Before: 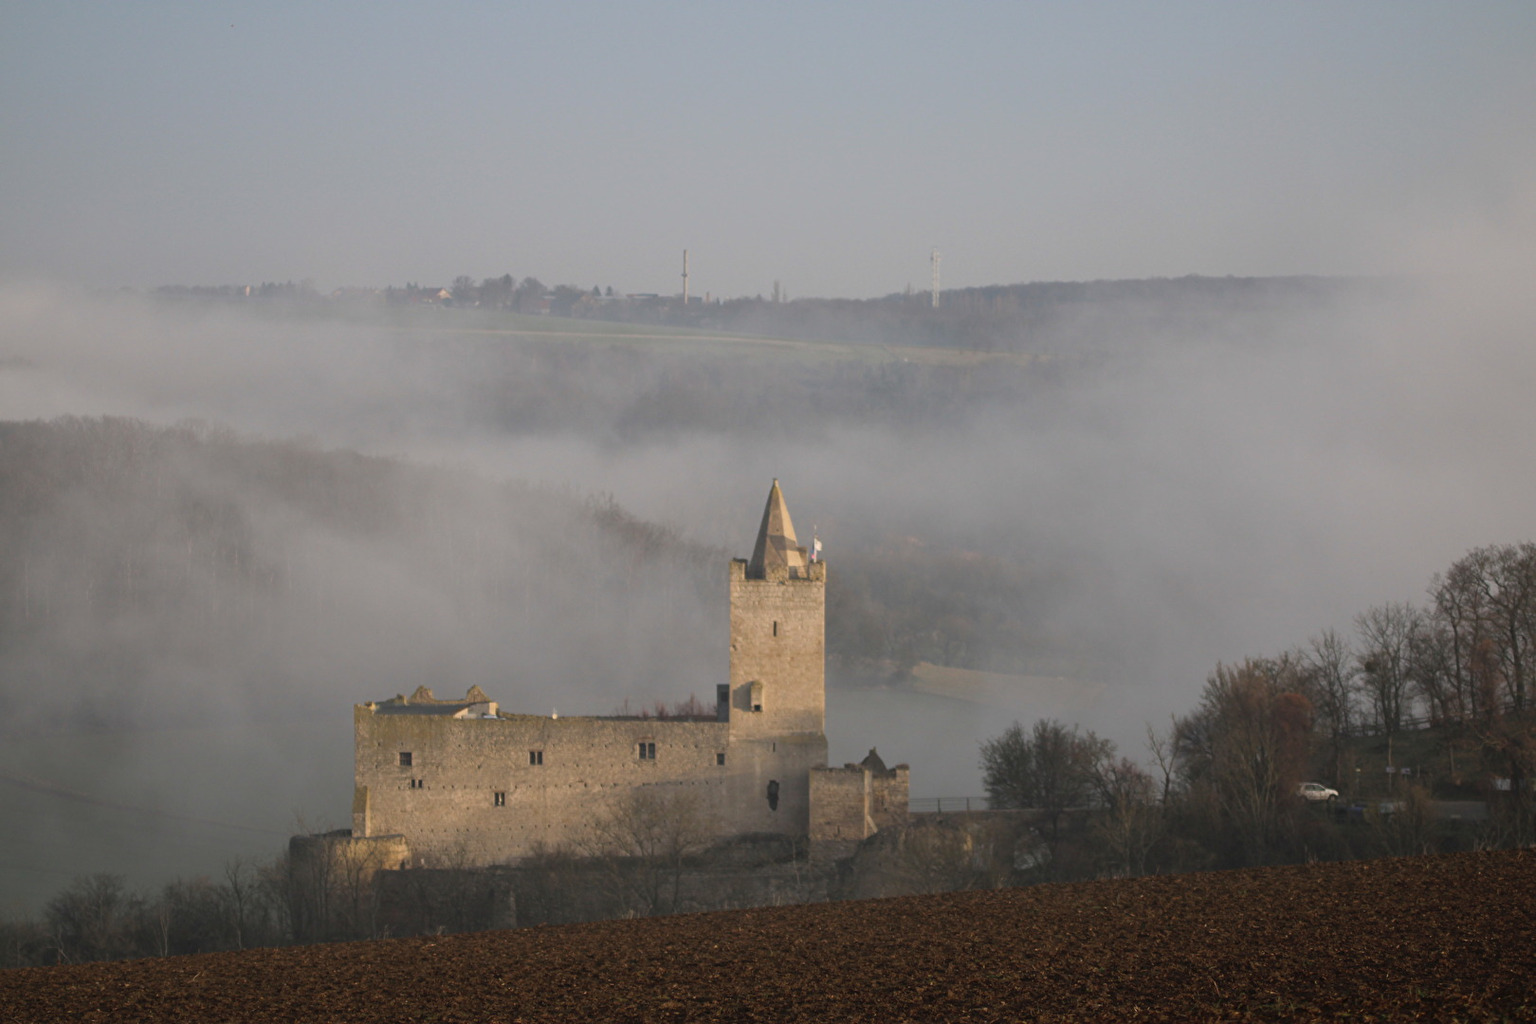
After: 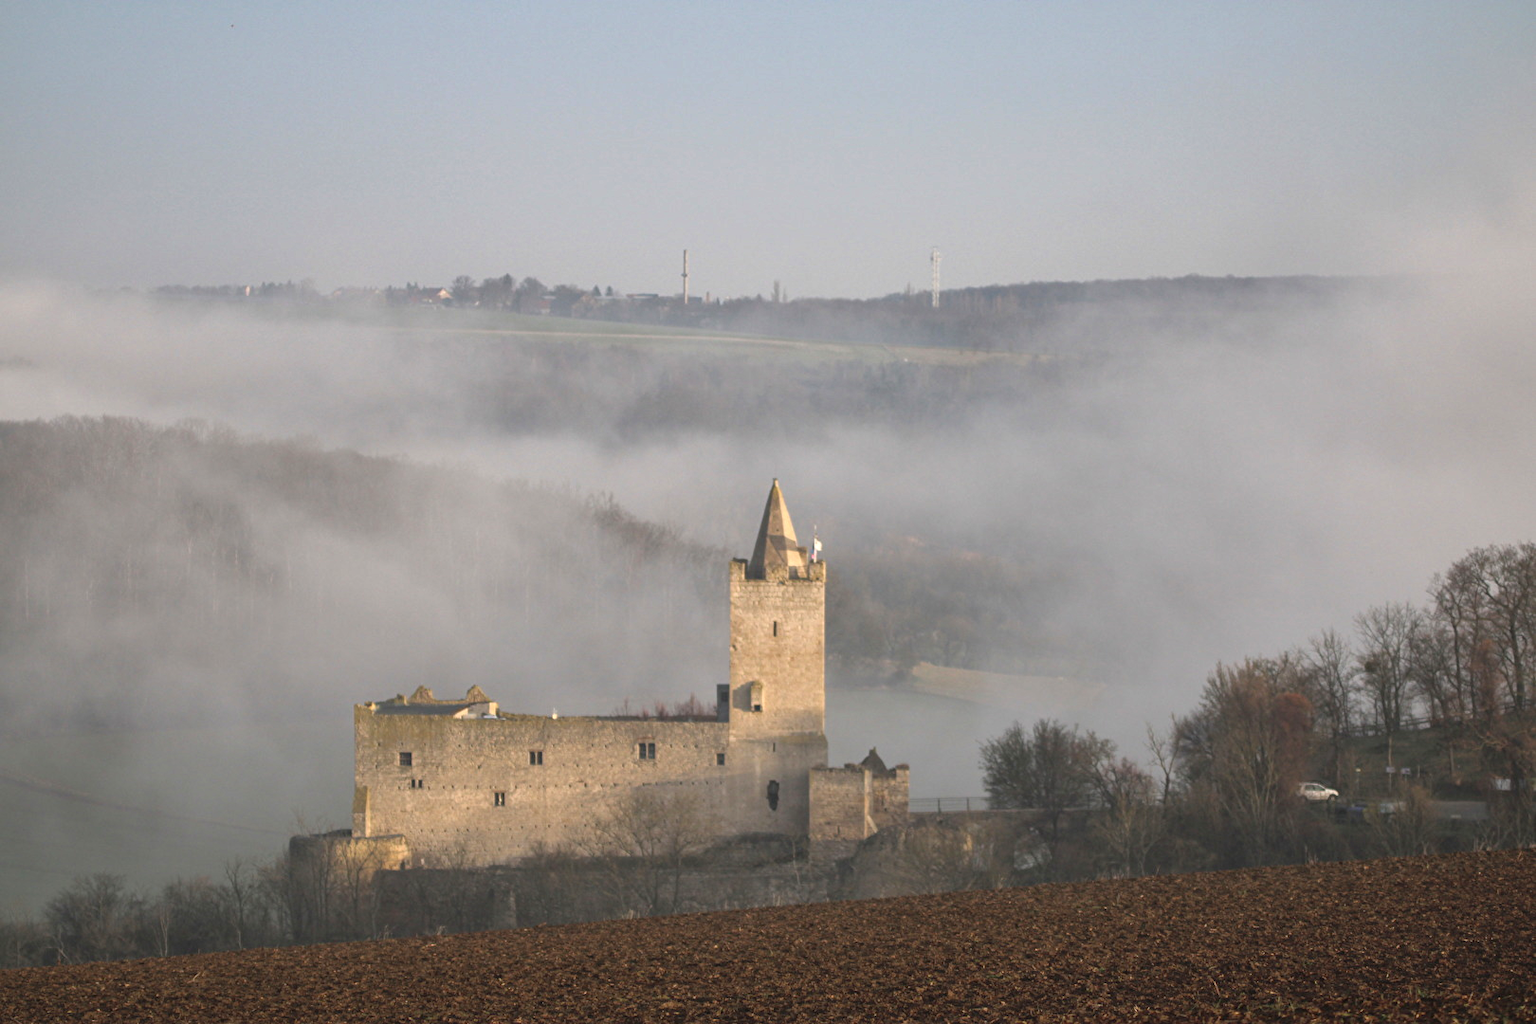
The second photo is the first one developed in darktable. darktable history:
shadows and highlights: shadows 32.83, highlights -47.7, soften with gaussian
local contrast: detail 110%
exposure: black level correction 0, exposure 0.7 EV, compensate exposure bias true, compensate highlight preservation false
